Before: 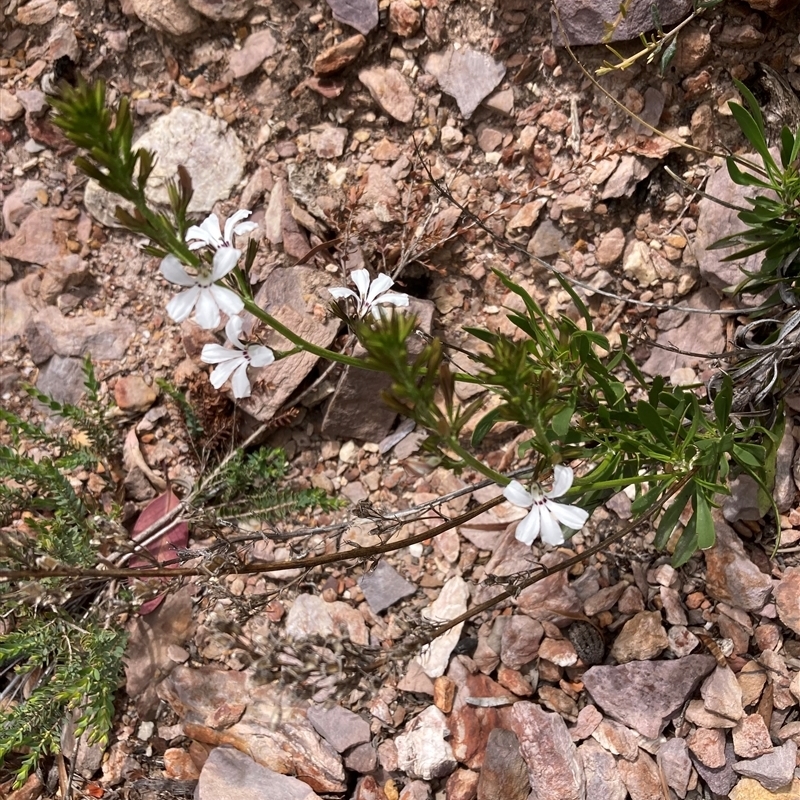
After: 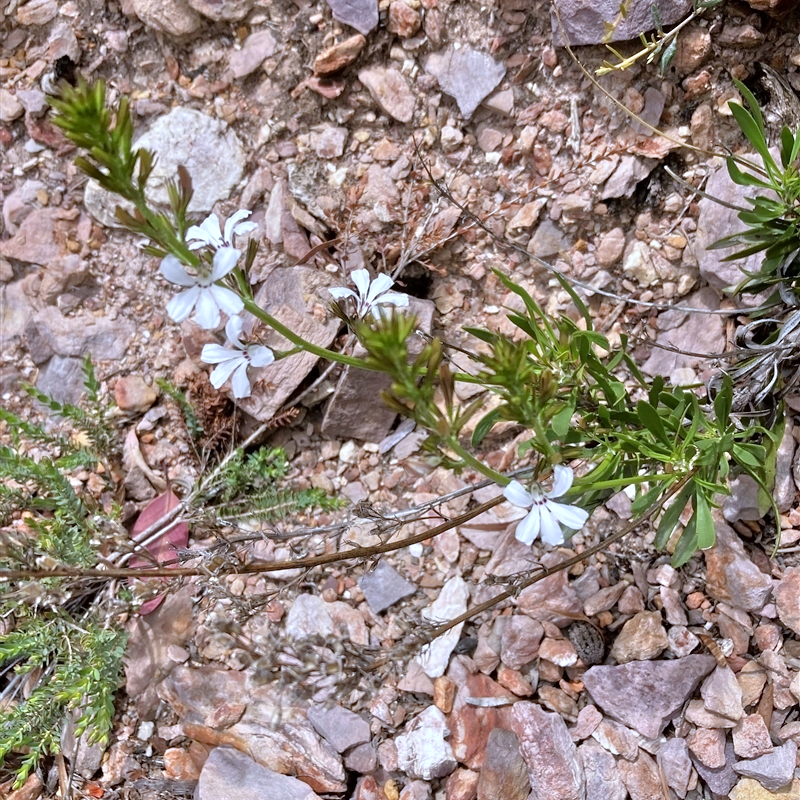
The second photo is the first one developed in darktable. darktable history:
white balance: red 0.926, green 1.003, blue 1.133
tone equalizer: -7 EV 0.15 EV, -6 EV 0.6 EV, -5 EV 1.15 EV, -4 EV 1.33 EV, -3 EV 1.15 EV, -2 EV 0.6 EV, -1 EV 0.15 EV, mask exposure compensation -0.5 EV
